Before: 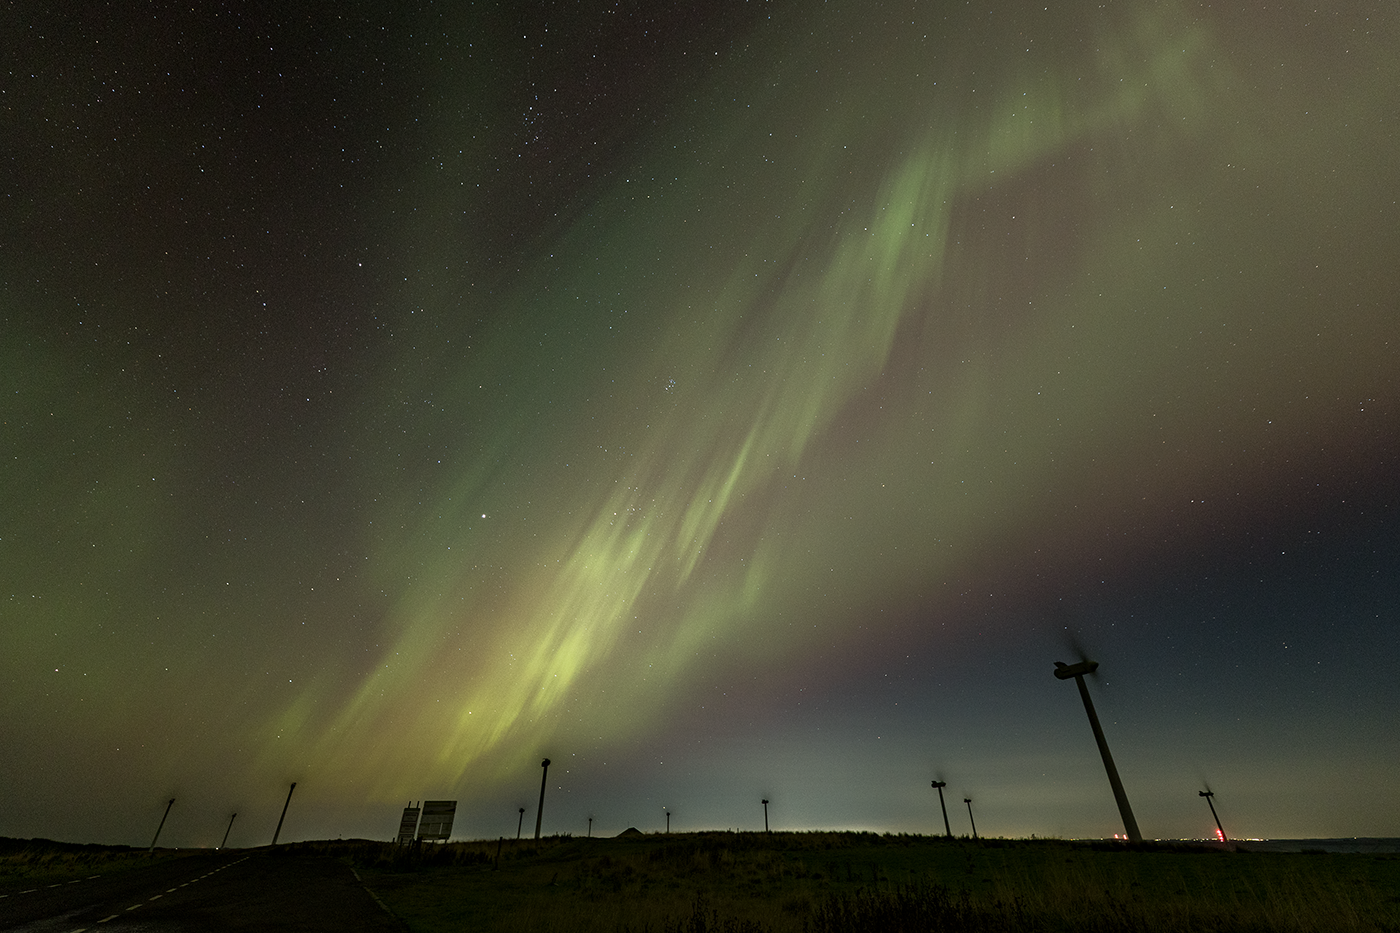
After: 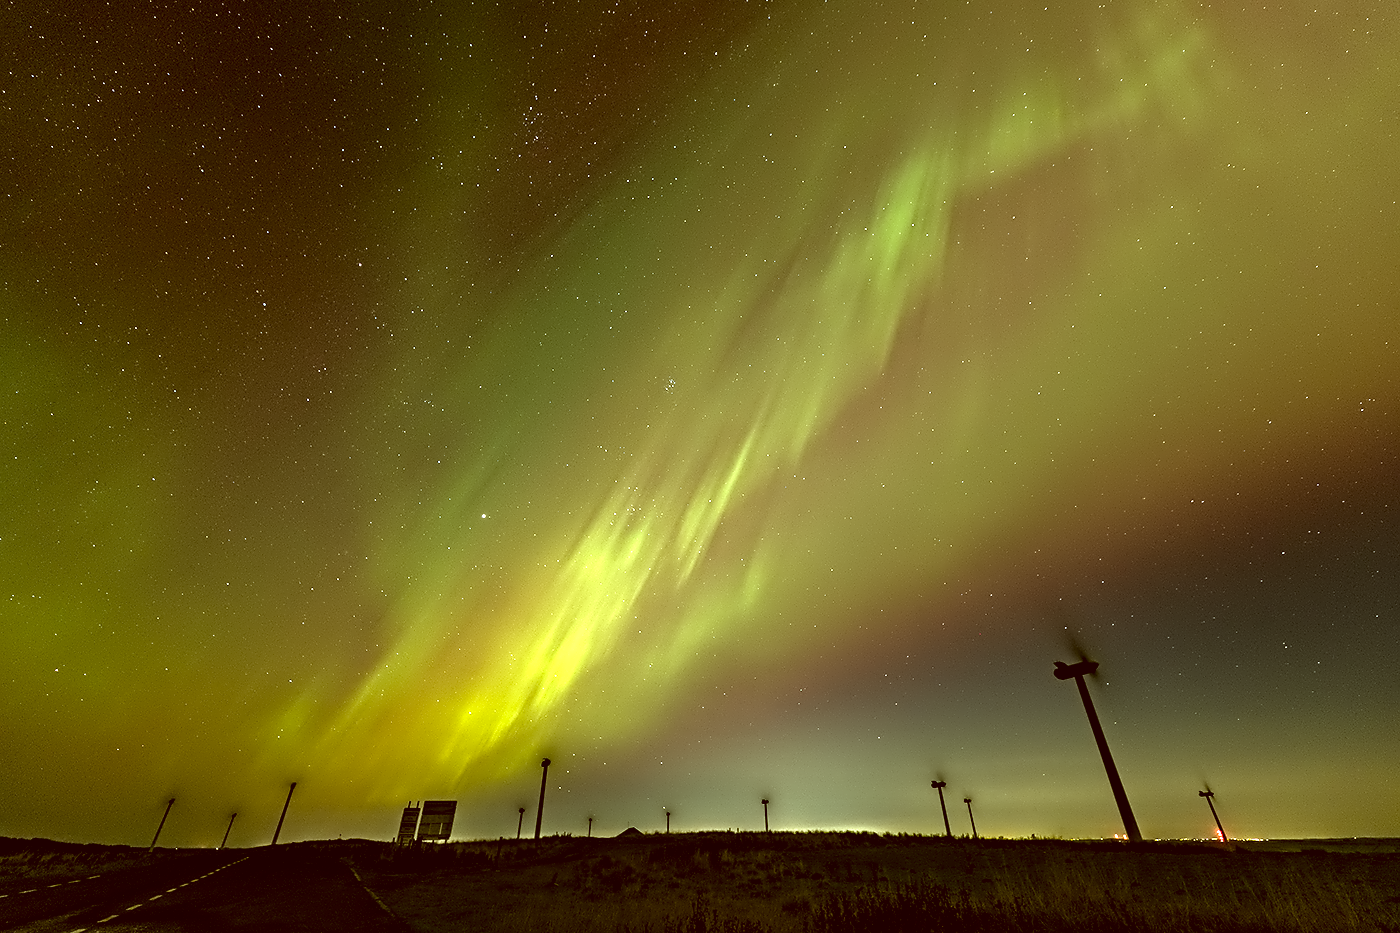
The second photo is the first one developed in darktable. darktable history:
exposure: black level correction 0.001, exposure 1.05 EV, compensate exposure bias true, compensate highlight preservation false
color correction: highlights a* -5.3, highlights b* 9.8, shadows a* 9.8, shadows b* 24.26
contrast equalizer: octaves 7, y [[0.5, 0.542, 0.583, 0.625, 0.667, 0.708], [0.5 ×6], [0.5 ×6], [0, 0.033, 0.067, 0.1, 0.133, 0.167], [0, 0.05, 0.1, 0.15, 0.2, 0.25]]
color balance rgb: perceptual saturation grading › global saturation 30%, global vibrance 20%
